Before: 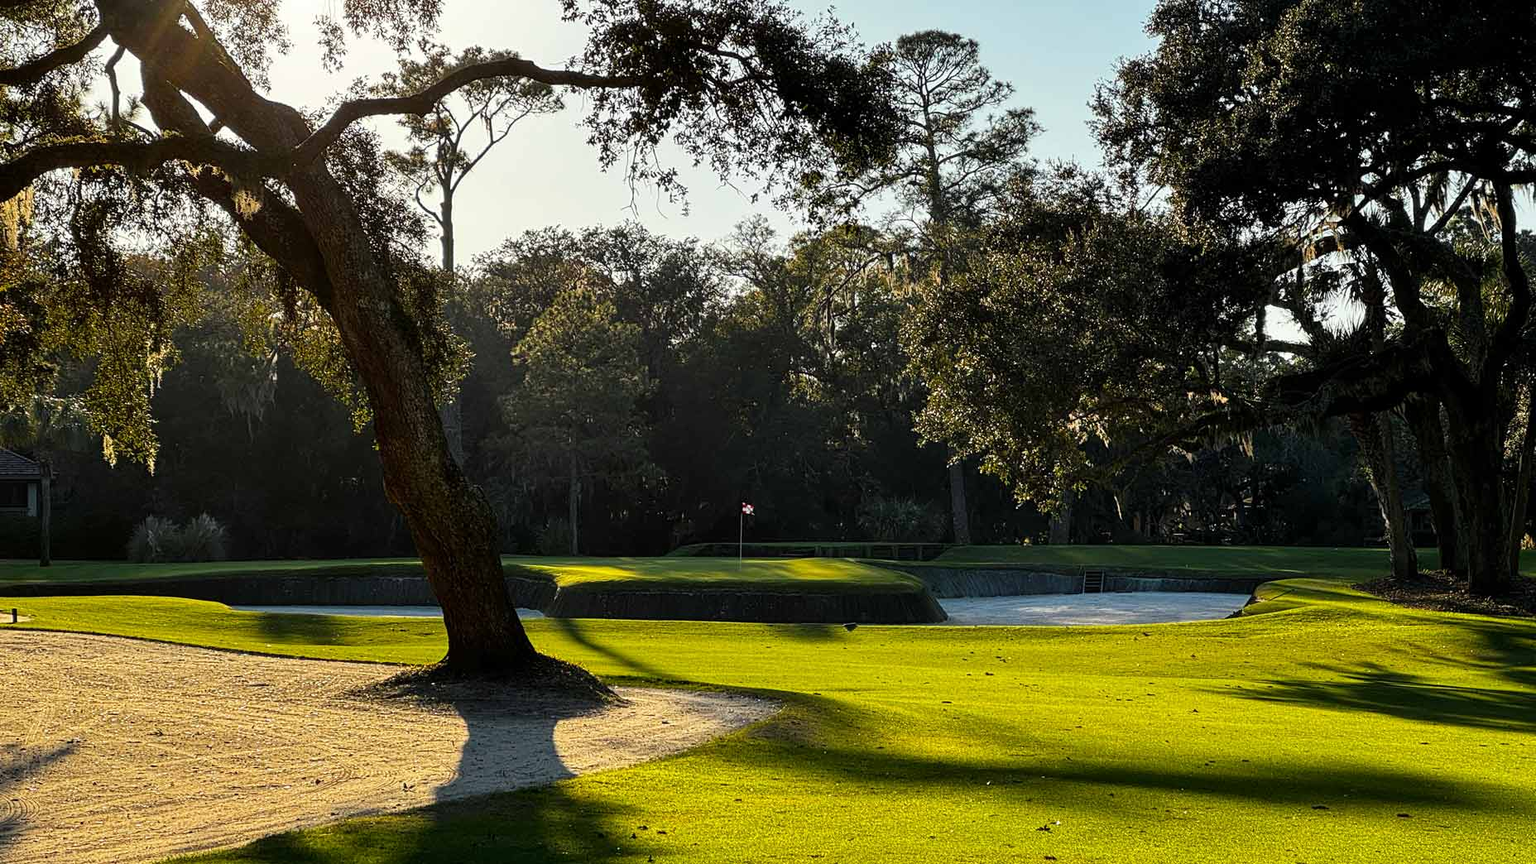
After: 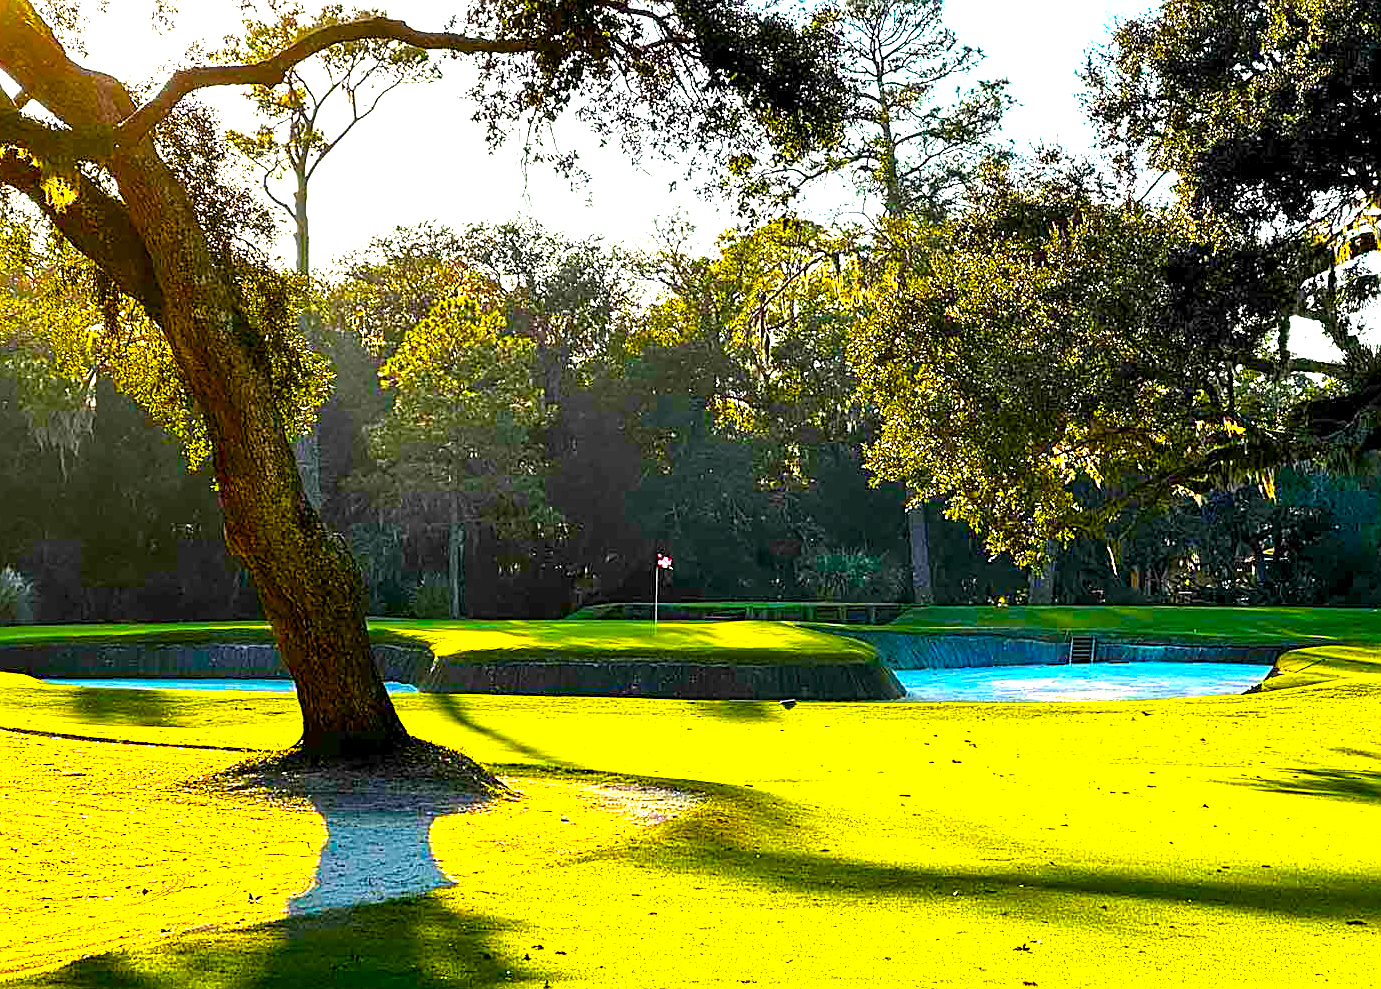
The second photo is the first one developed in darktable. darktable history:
crop and rotate: left 12.963%, top 5.249%, right 12.608%
exposure: exposure 2.019 EV, compensate highlight preservation false
color balance rgb: global offset › luminance -0.279%, global offset › hue 262.19°, linear chroma grading › global chroma 49.927%, perceptual saturation grading › global saturation 29.991%, global vibrance 50.522%
sharpen: on, module defaults
